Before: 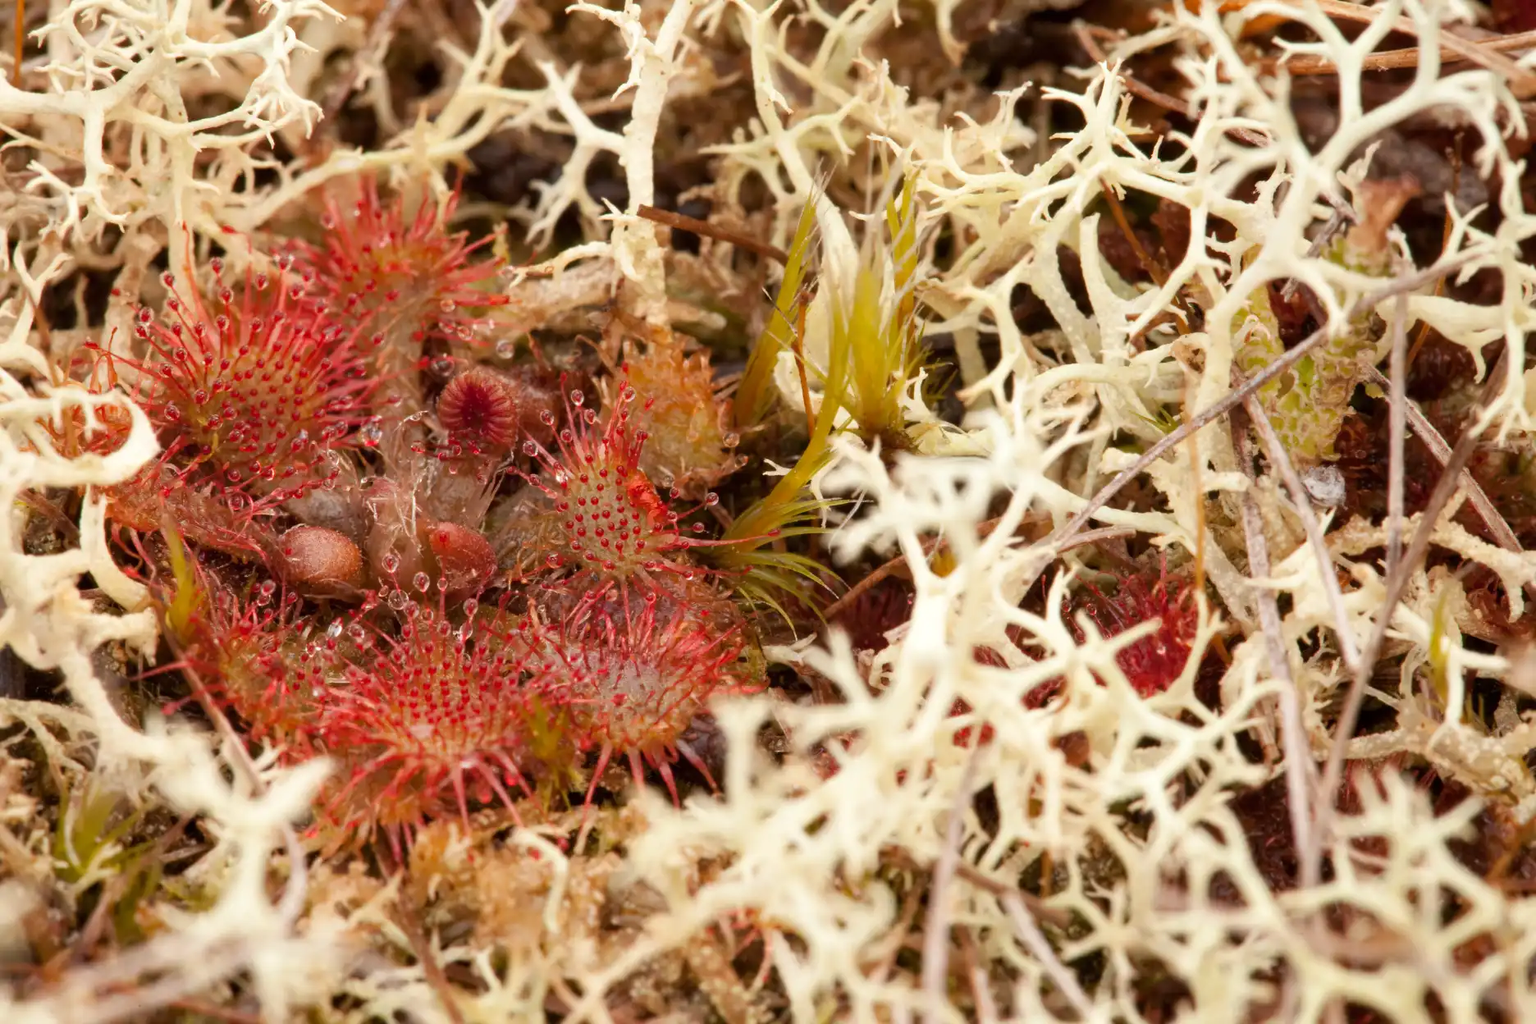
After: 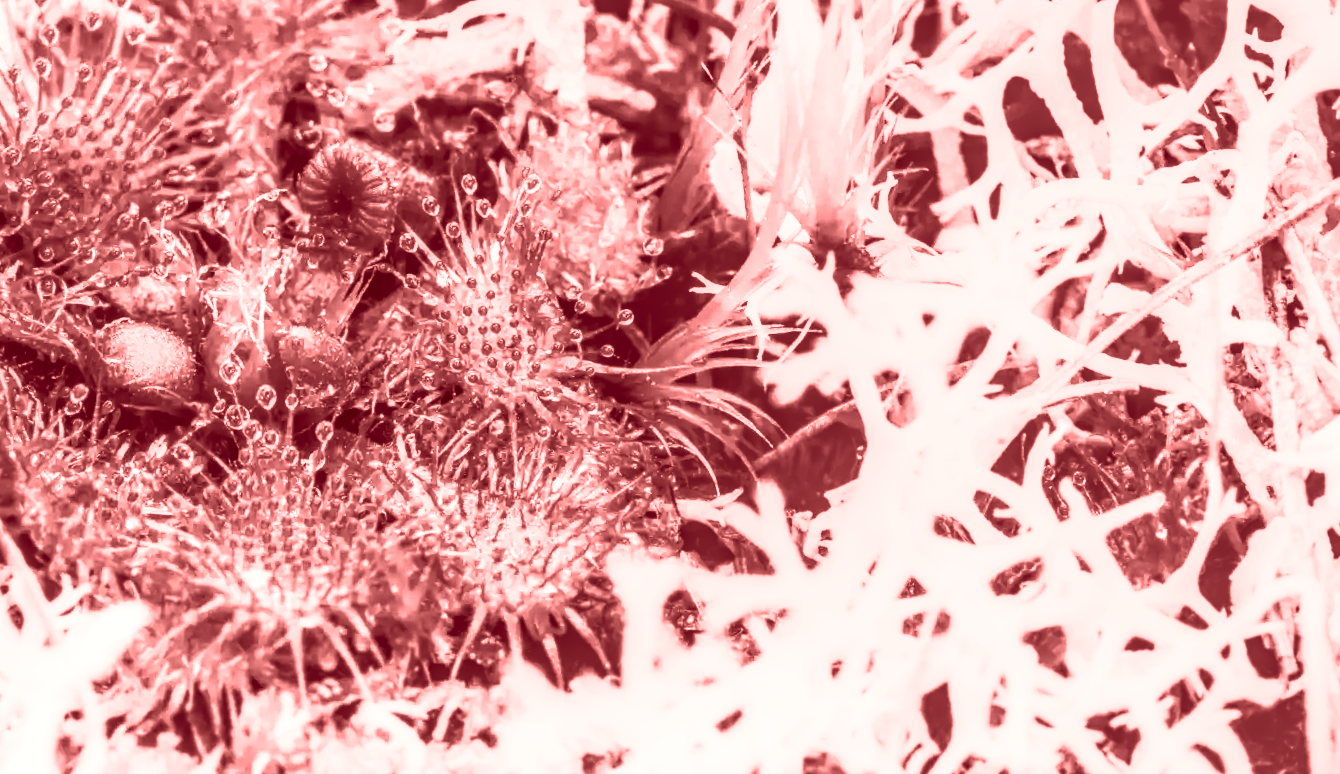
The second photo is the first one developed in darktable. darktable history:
filmic rgb: black relative exposure -5 EV, hardness 2.88, contrast 1.3, highlights saturation mix -30%
colorize: saturation 60%, source mix 100%
crop and rotate: angle -3.37°, left 9.79%, top 20.73%, right 12.42%, bottom 11.82%
local contrast: highlights 0%, shadows 0%, detail 133%
contrast brightness saturation: contrast 0.62, brightness 0.34, saturation 0.14
